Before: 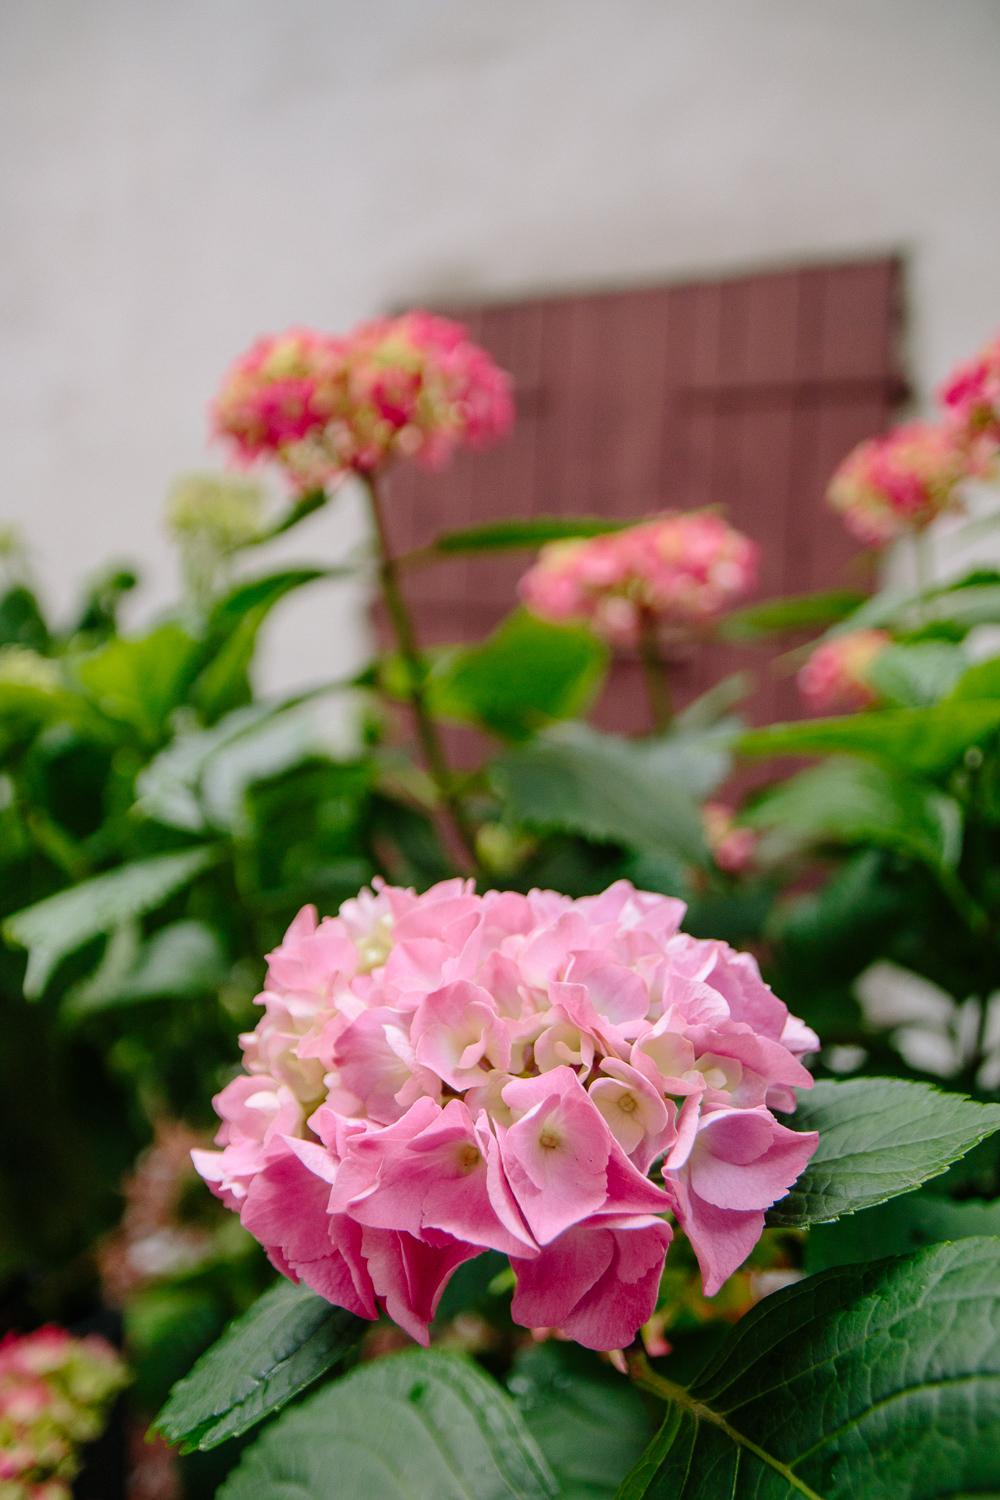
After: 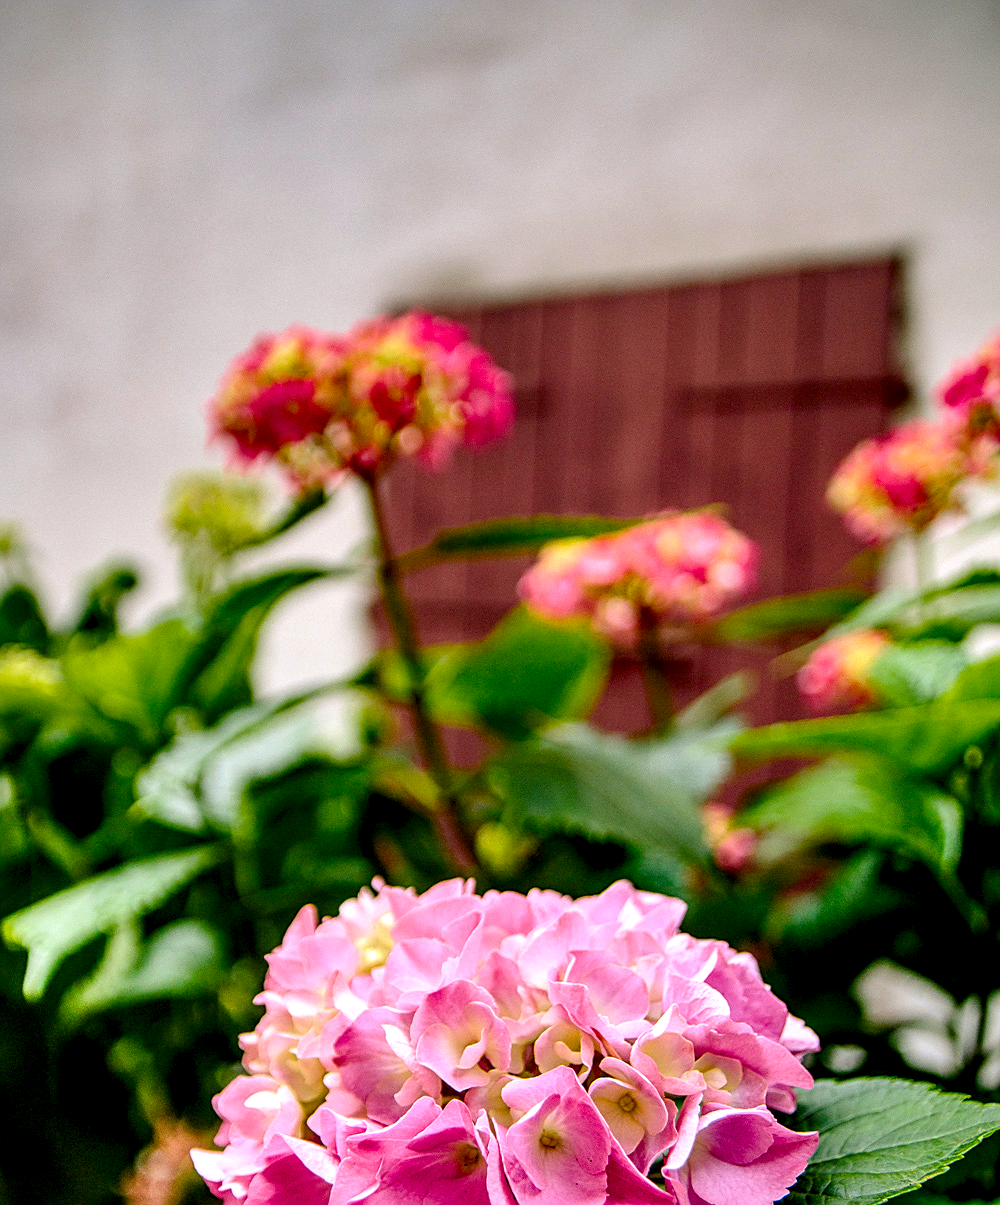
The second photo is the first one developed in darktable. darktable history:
color balance rgb: power › chroma 0.255%, power › hue 62.97°, linear chroma grading › global chroma 24.798%, perceptual saturation grading › global saturation 14.85%, global vibrance 25.486%
sharpen: on, module defaults
local contrast: highlights 80%, shadows 58%, detail 175%, midtone range 0.603
shadows and highlights: low approximation 0.01, soften with gaussian
crop: bottom 19.653%
